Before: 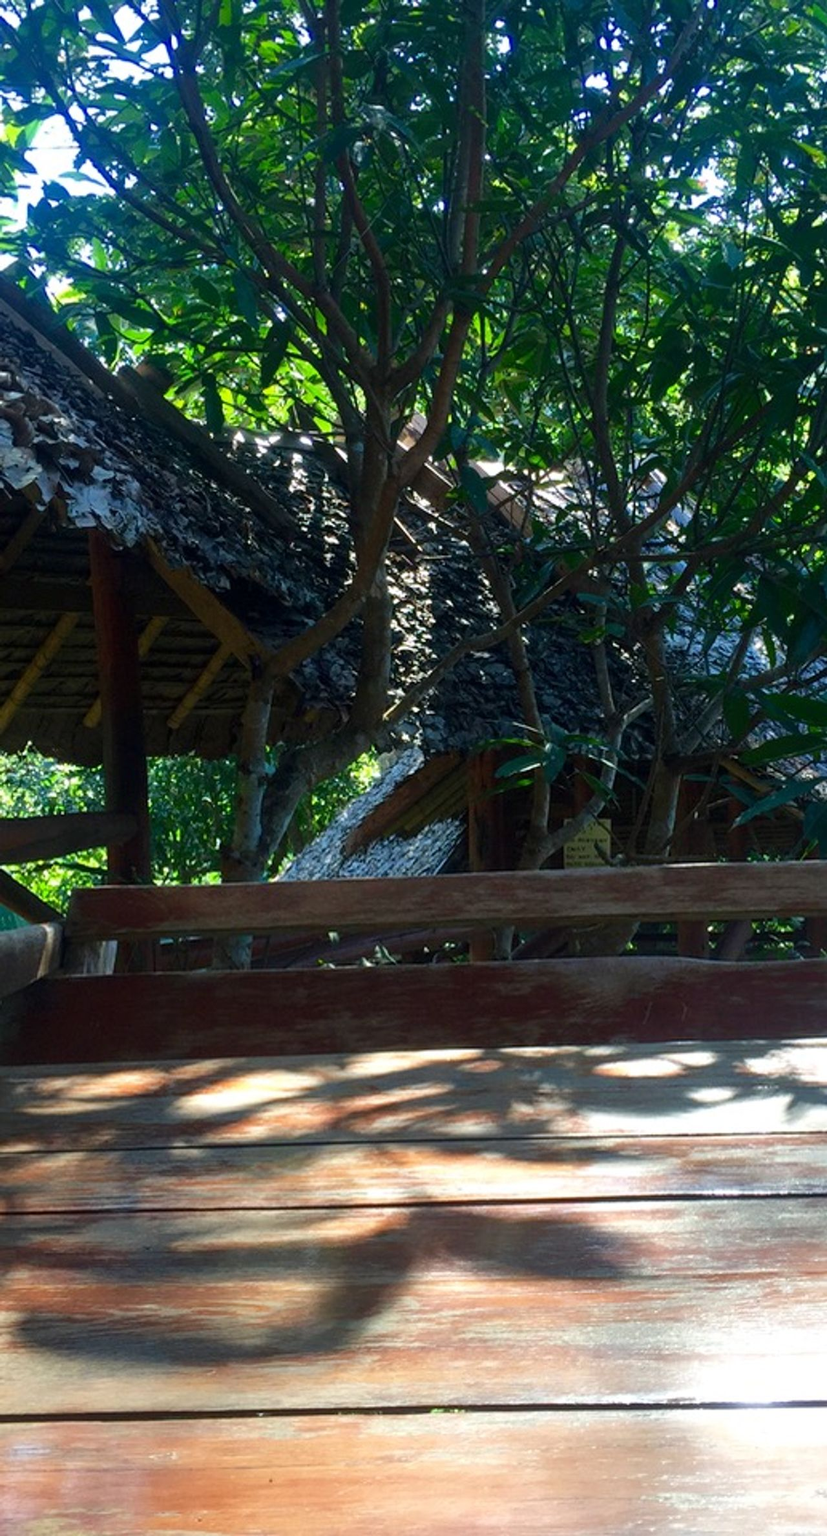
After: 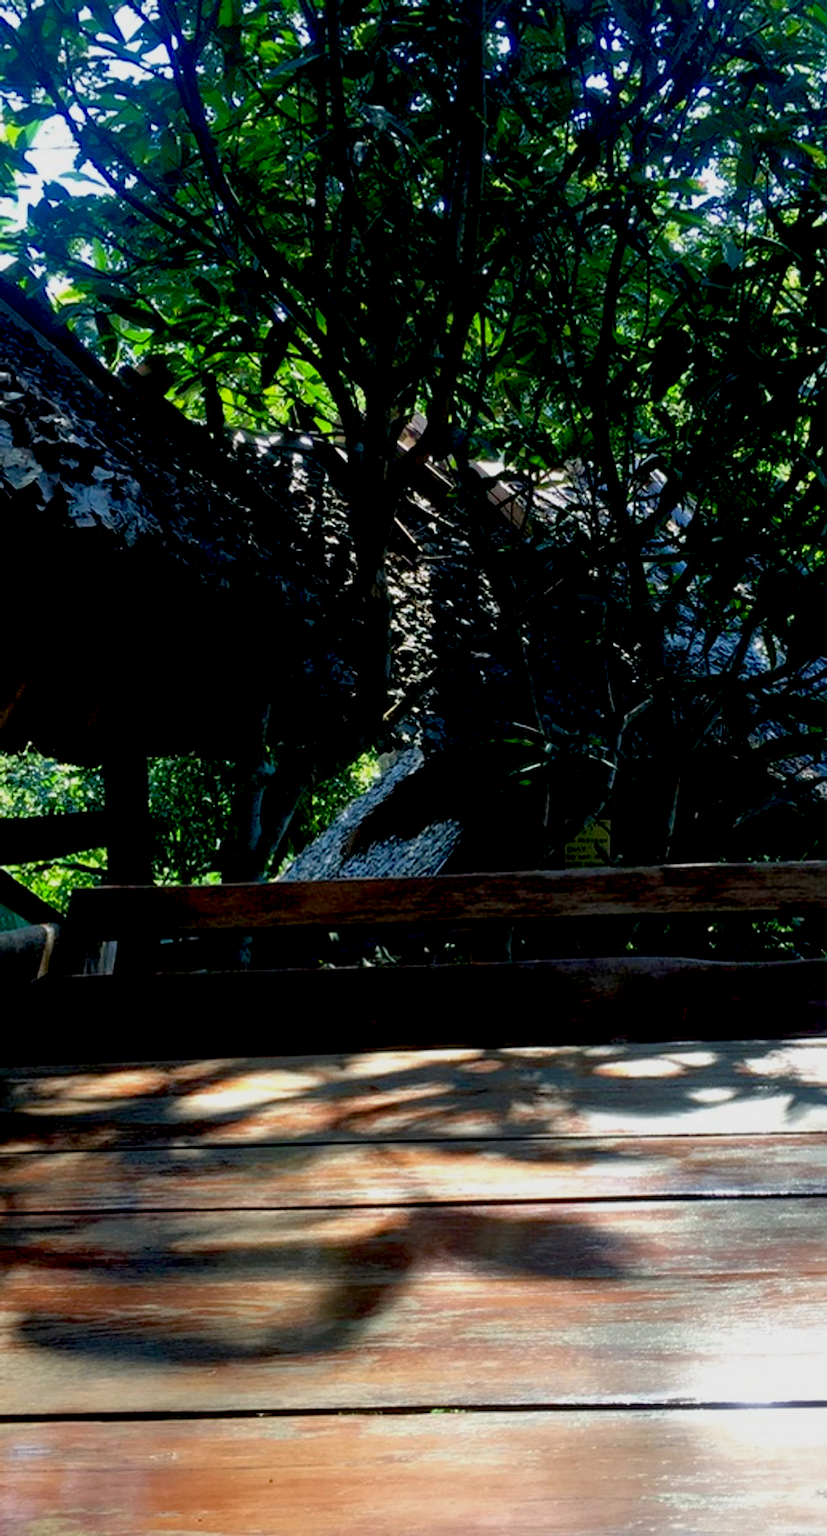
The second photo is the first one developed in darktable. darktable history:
exposure: black level correction 0.011, exposure -0.478 EV, compensate highlight preservation false
base curve: curves: ch0 [(0.017, 0) (0.425, 0.441) (0.844, 0.933) (1, 1)], preserve colors none
